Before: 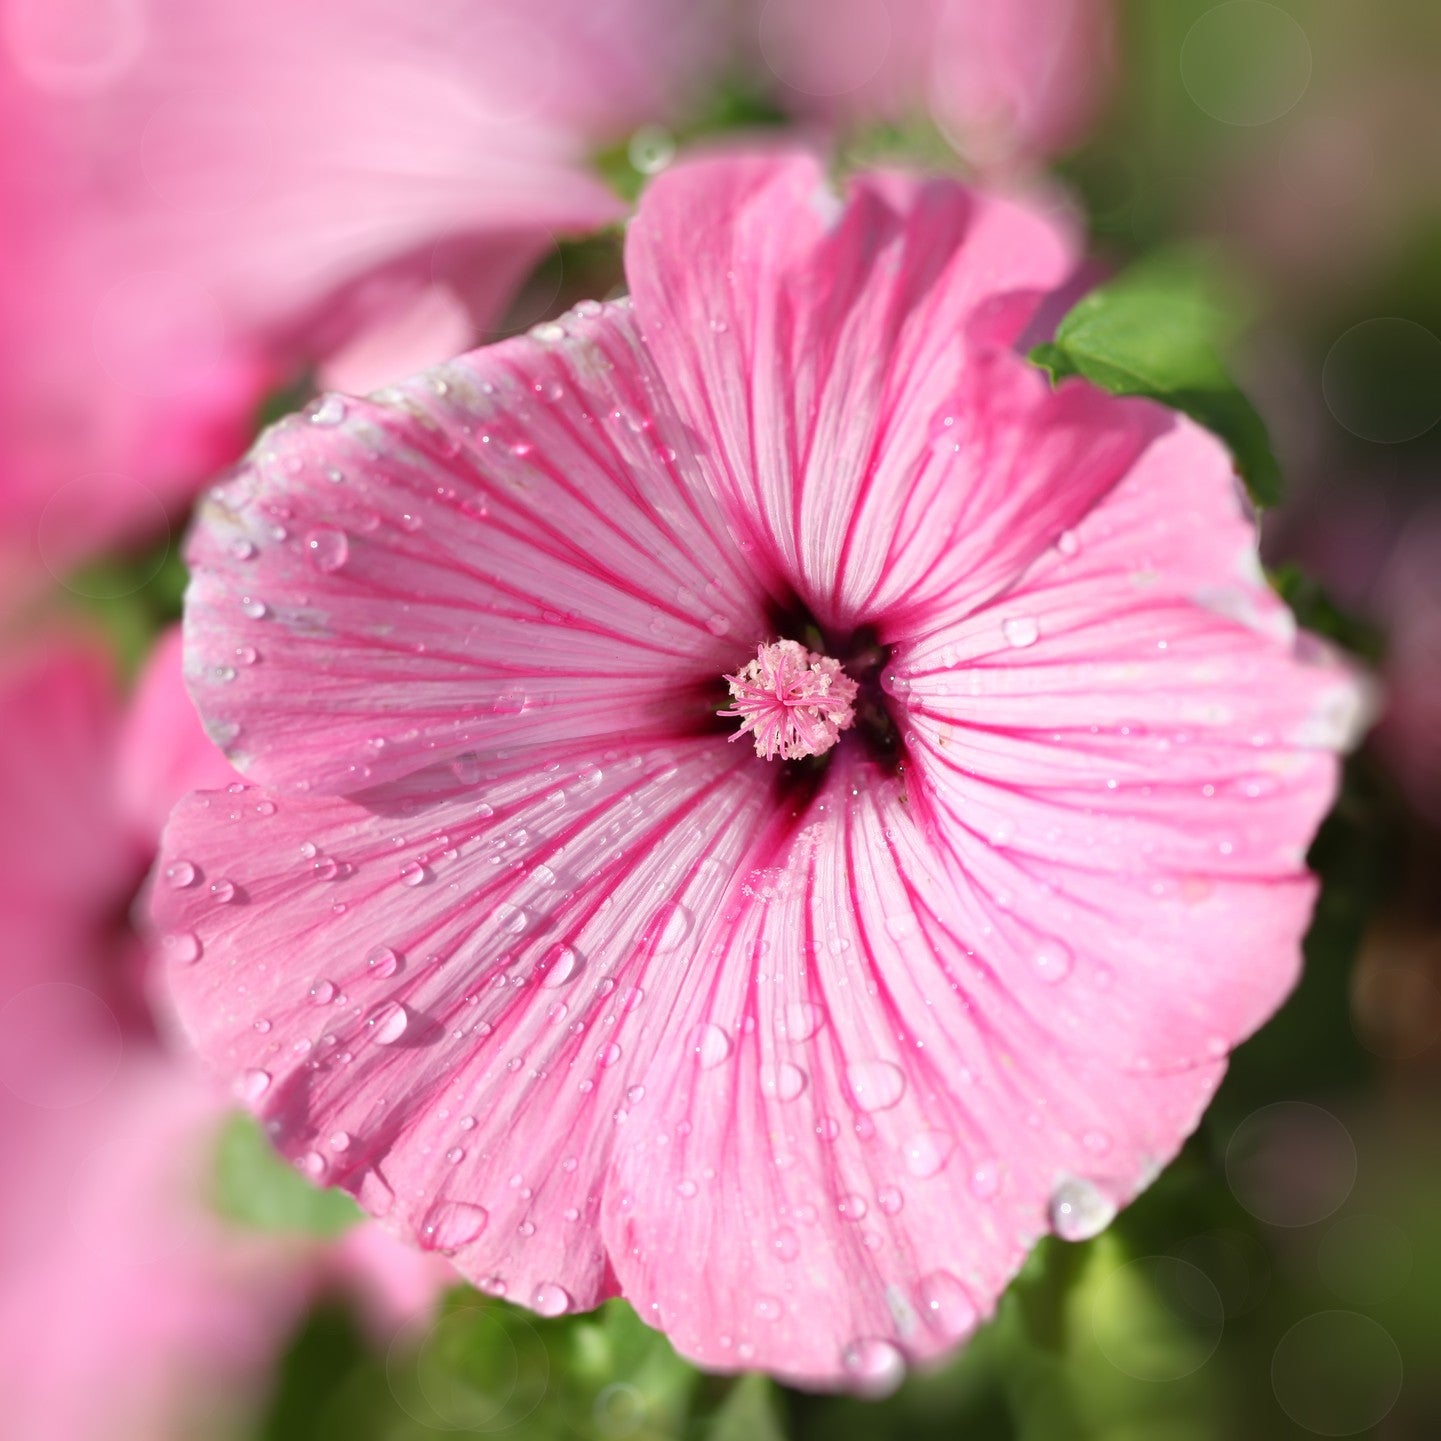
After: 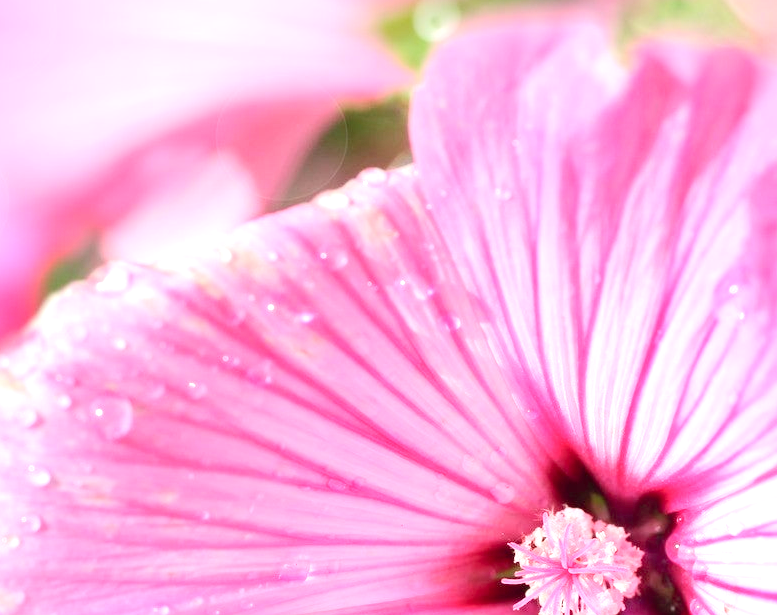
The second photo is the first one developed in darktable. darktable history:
exposure: black level correction 0, exposure 0.697 EV, compensate exposure bias true, compensate highlight preservation false
tone curve: curves: ch0 [(0, 0) (0.003, 0.014) (0.011, 0.019) (0.025, 0.026) (0.044, 0.037) (0.069, 0.053) (0.1, 0.083) (0.136, 0.121) (0.177, 0.163) (0.224, 0.22) (0.277, 0.281) (0.335, 0.354) (0.399, 0.436) (0.468, 0.526) (0.543, 0.612) (0.623, 0.706) (0.709, 0.79) (0.801, 0.858) (0.898, 0.925) (1, 1)]
crop: left 14.937%, top 9.206%, right 31.136%, bottom 48.077%
levels: levels [0, 0.43, 0.984]
contrast brightness saturation: saturation -0.068
